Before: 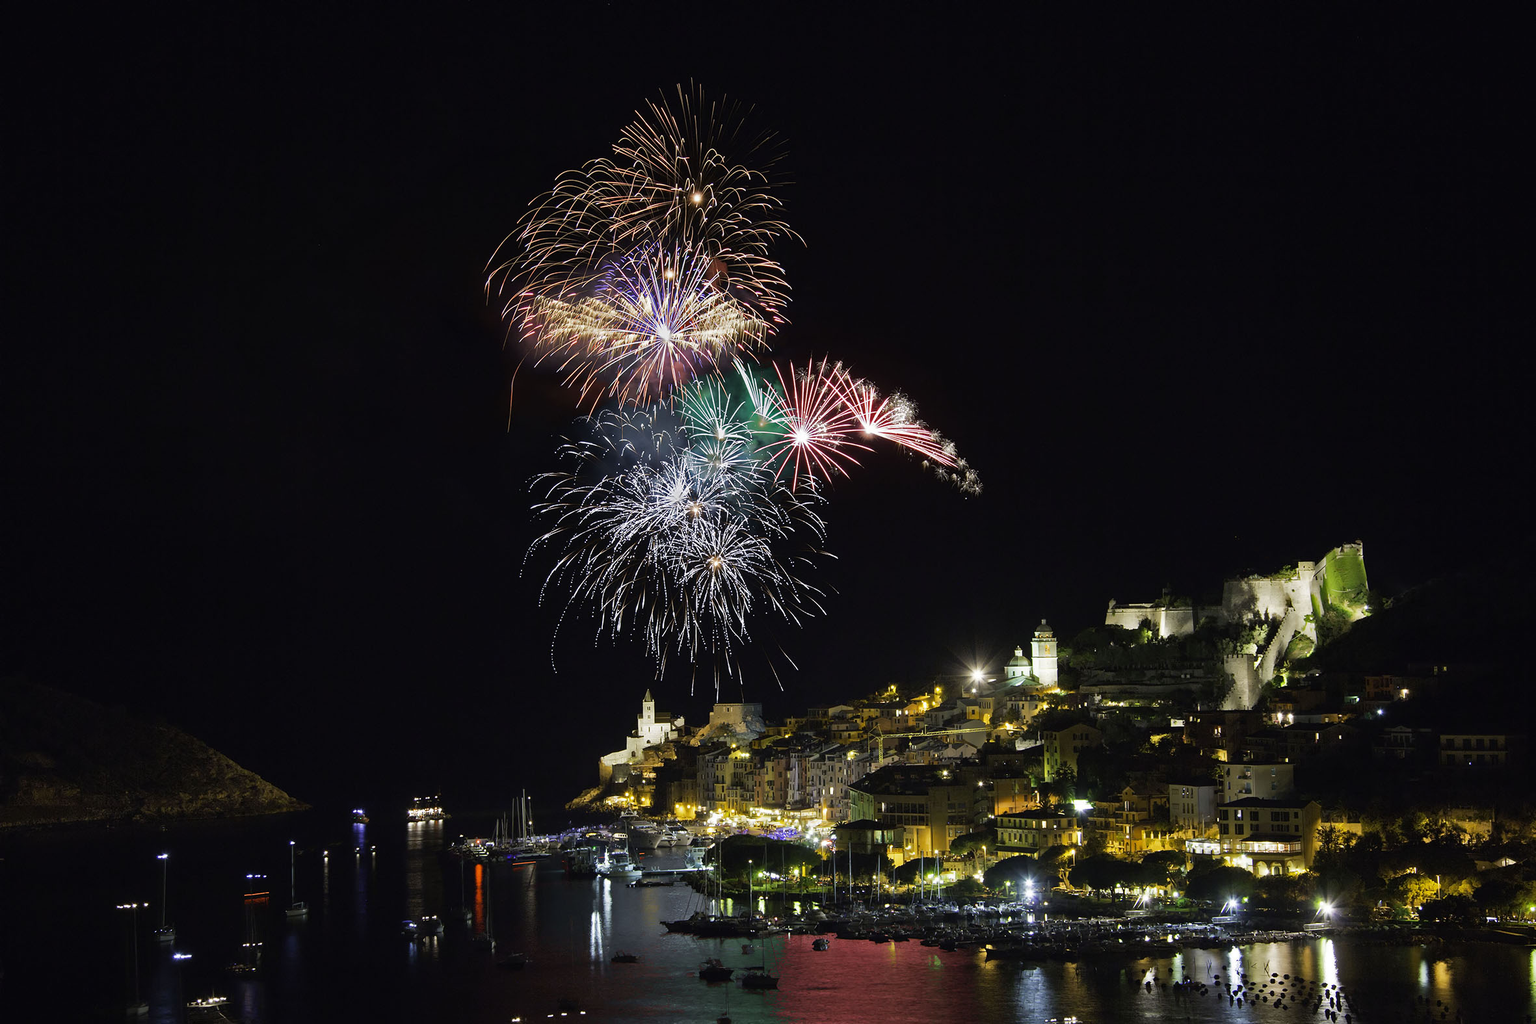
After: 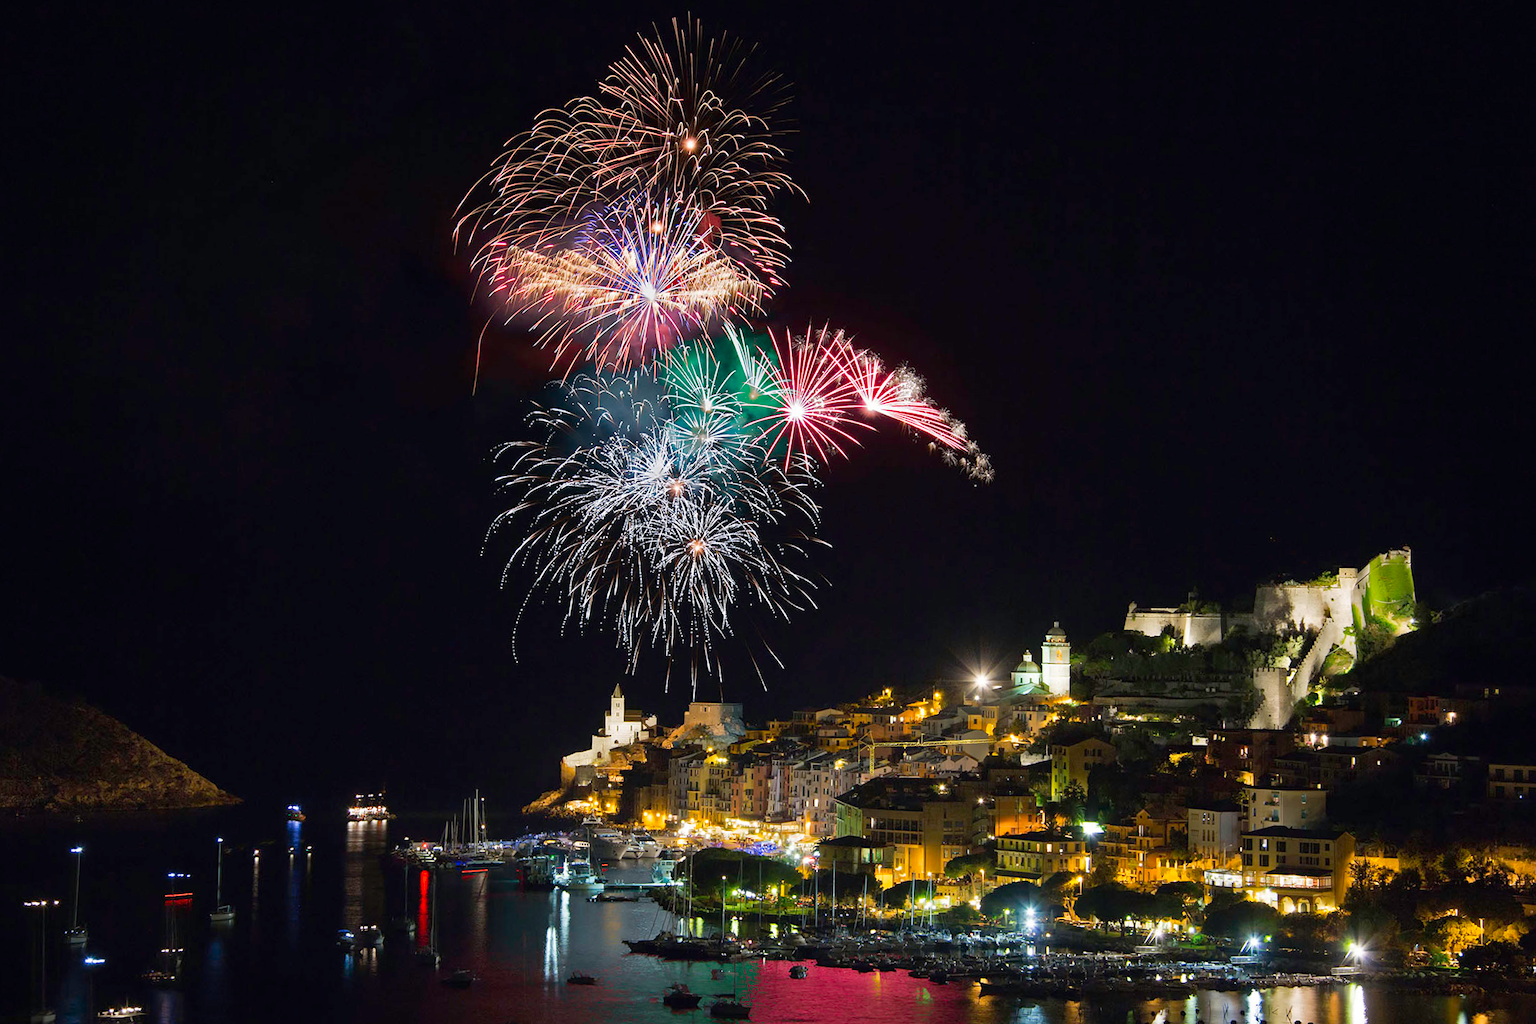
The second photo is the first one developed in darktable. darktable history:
white balance: red 1, blue 1
crop and rotate: angle -1.96°, left 3.097%, top 4.154%, right 1.586%, bottom 0.529%
